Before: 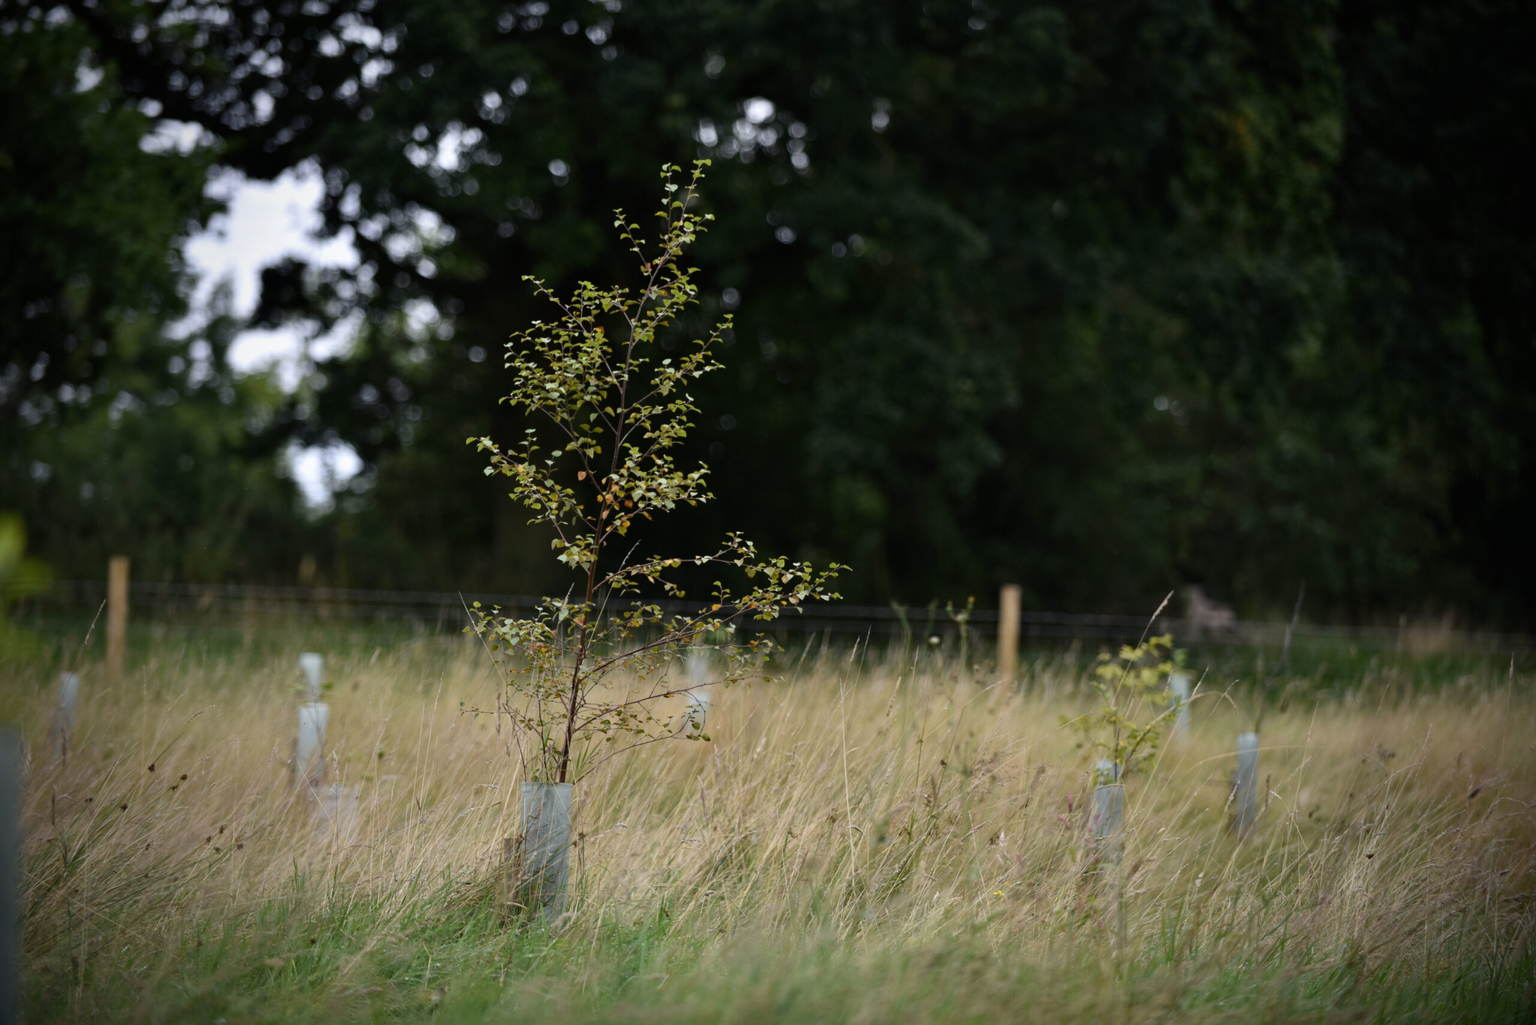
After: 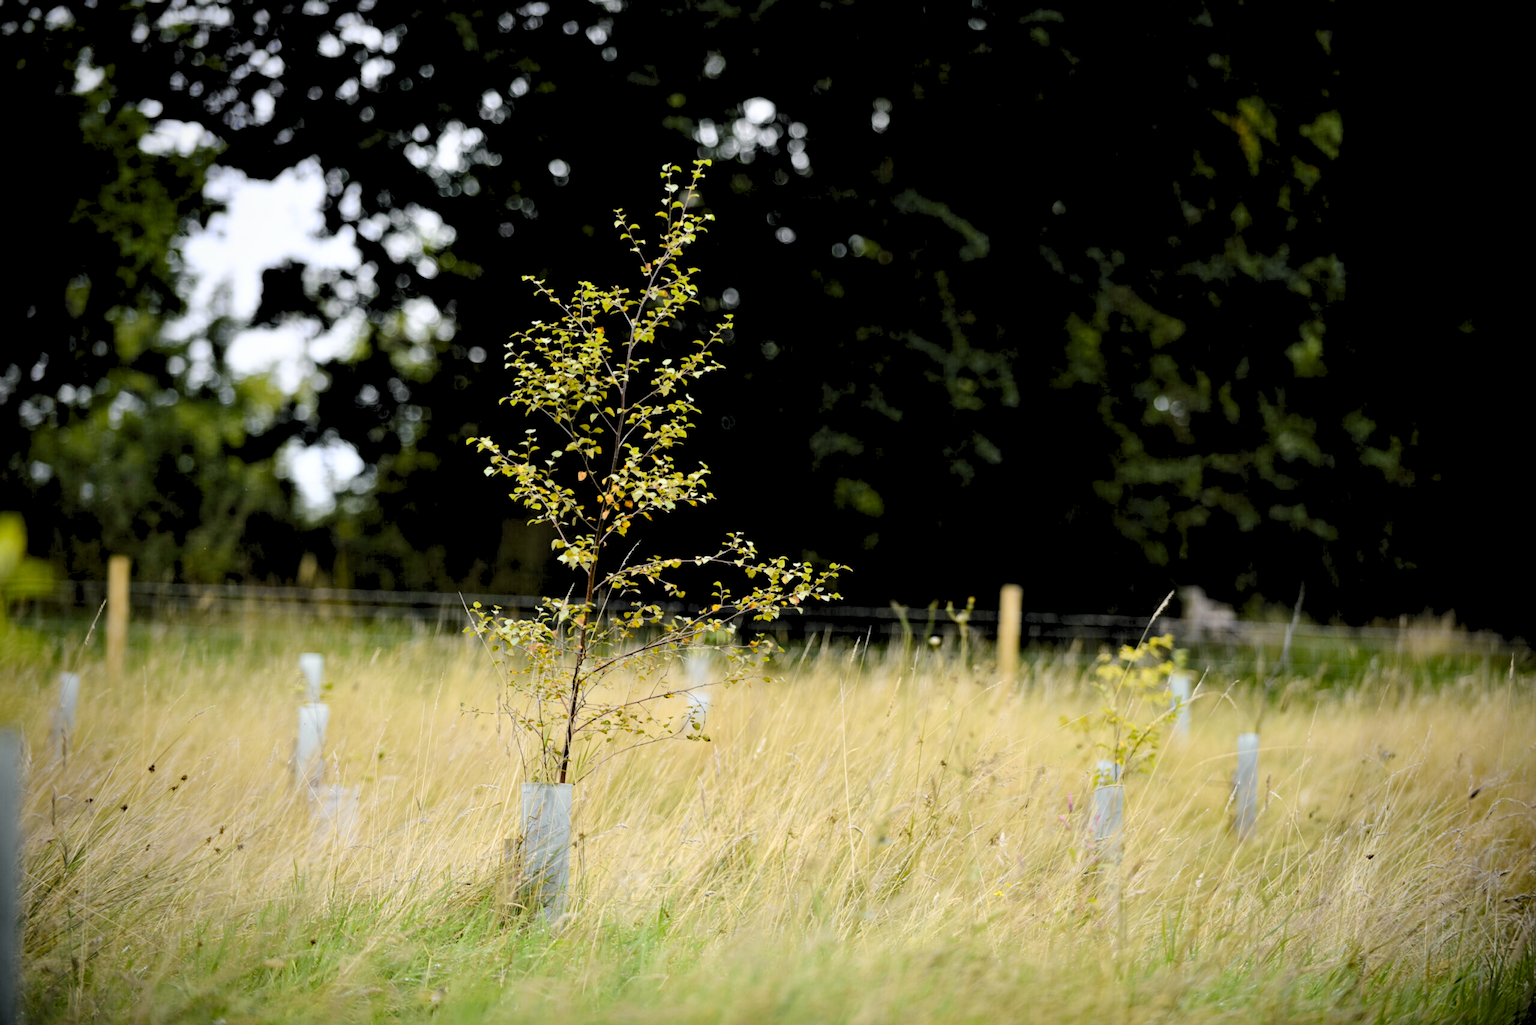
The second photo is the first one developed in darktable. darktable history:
base curve: preserve colors none
tone curve: curves: ch0 [(0, 0.013) (0.129, 0.1) (0.327, 0.382) (0.489, 0.573) (0.66, 0.748) (0.858, 0.926) (1, 0.977)]; ch1 [(0, 0) (0.353, 0.344) (0.45, 0.46) (0.498, 0.498) (0.521, 0.512) (0.563, 0.559) (0.592, 0.578) (0.647, 0.657) (1, 1)]; ch2 [(0, 0) (0.333, 0.346) (0.375, 0.375) (0.424, 0.43) (0.476, 0.492) (0.502, 0.502) (0.524, 0.531) (0.579, 0.61) (0.612, 0.644) (0.66, 0.715) (1, 1)], color space Lab, independent channels, preserve colors none
exposure: black level correction 0, compensate highlight preservation false
levels: levels [0.072, 0.414, 0.976]
